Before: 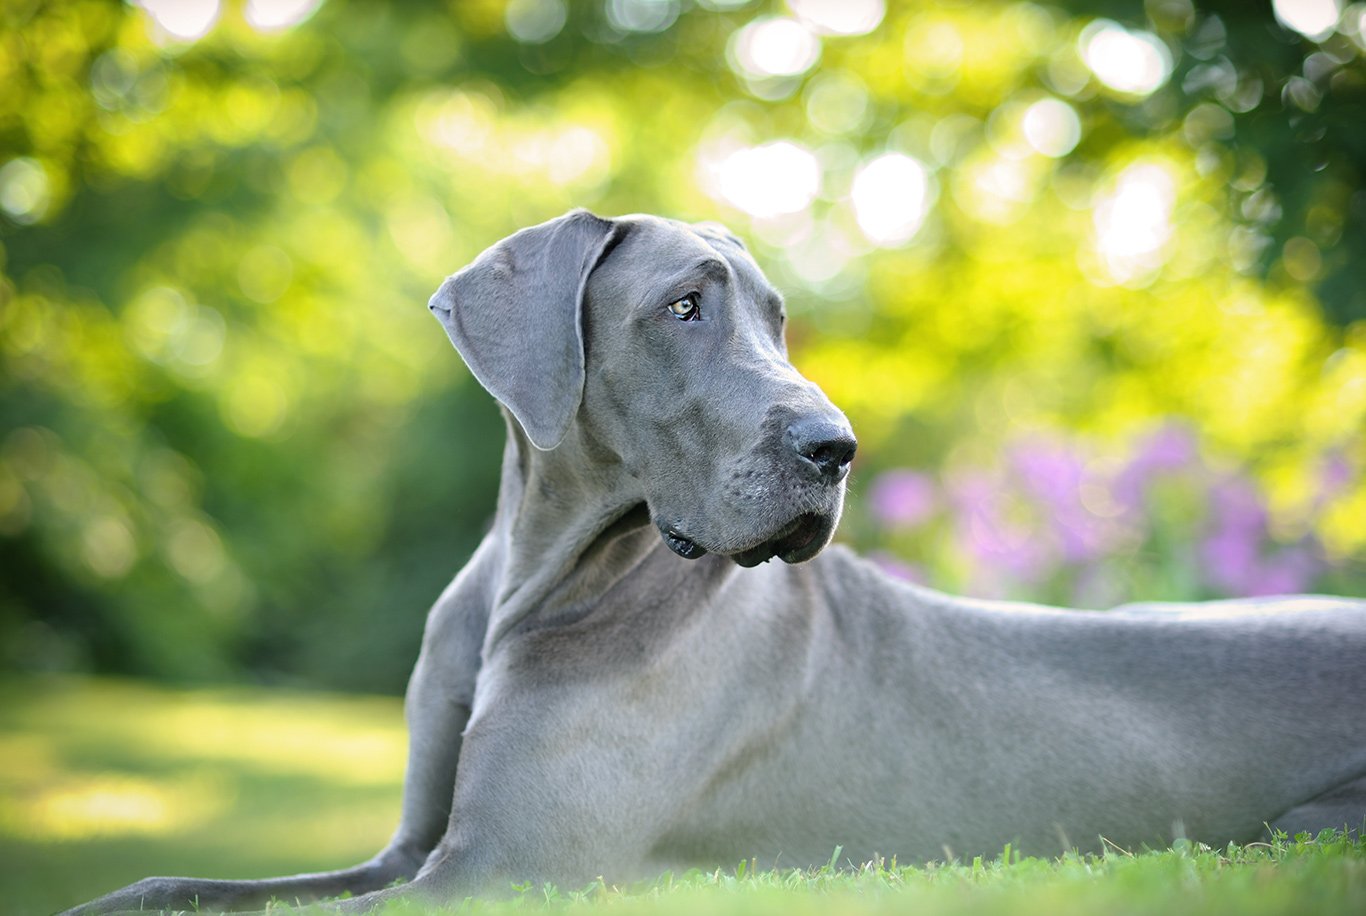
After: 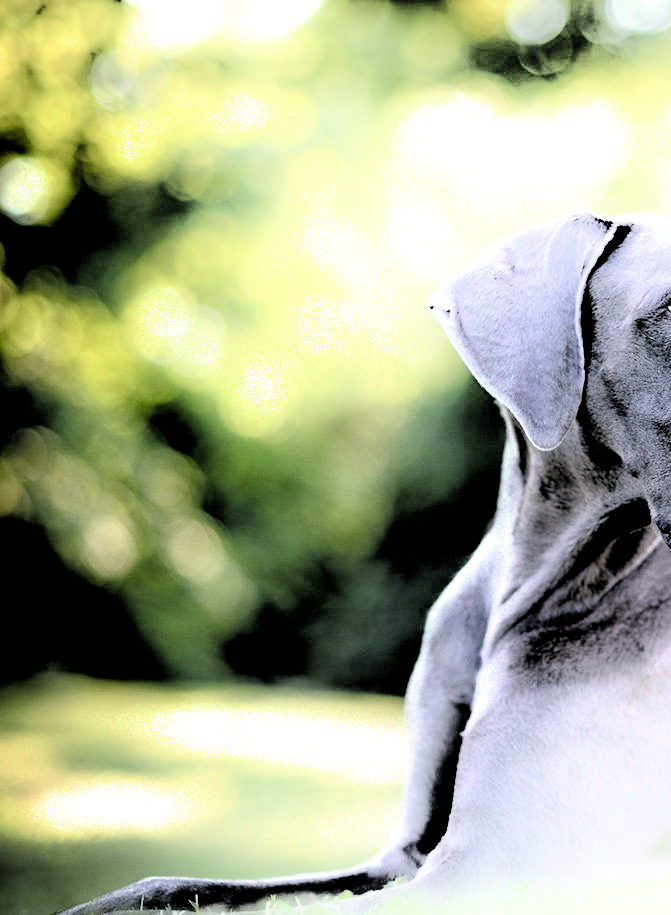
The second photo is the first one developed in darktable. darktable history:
white balance: red 1.066, blue 1.119
filmic rgb: black relative exposure -1 EV, white relative exposure 2.05 EV, hardness 1.52, contrast 2.25, enable highlight reconstruction true
crop and rotate: left 0%, top 0%, right 50.845%
shadows and highlights: shadows -21.3, highlights 100, soften with gaussian
